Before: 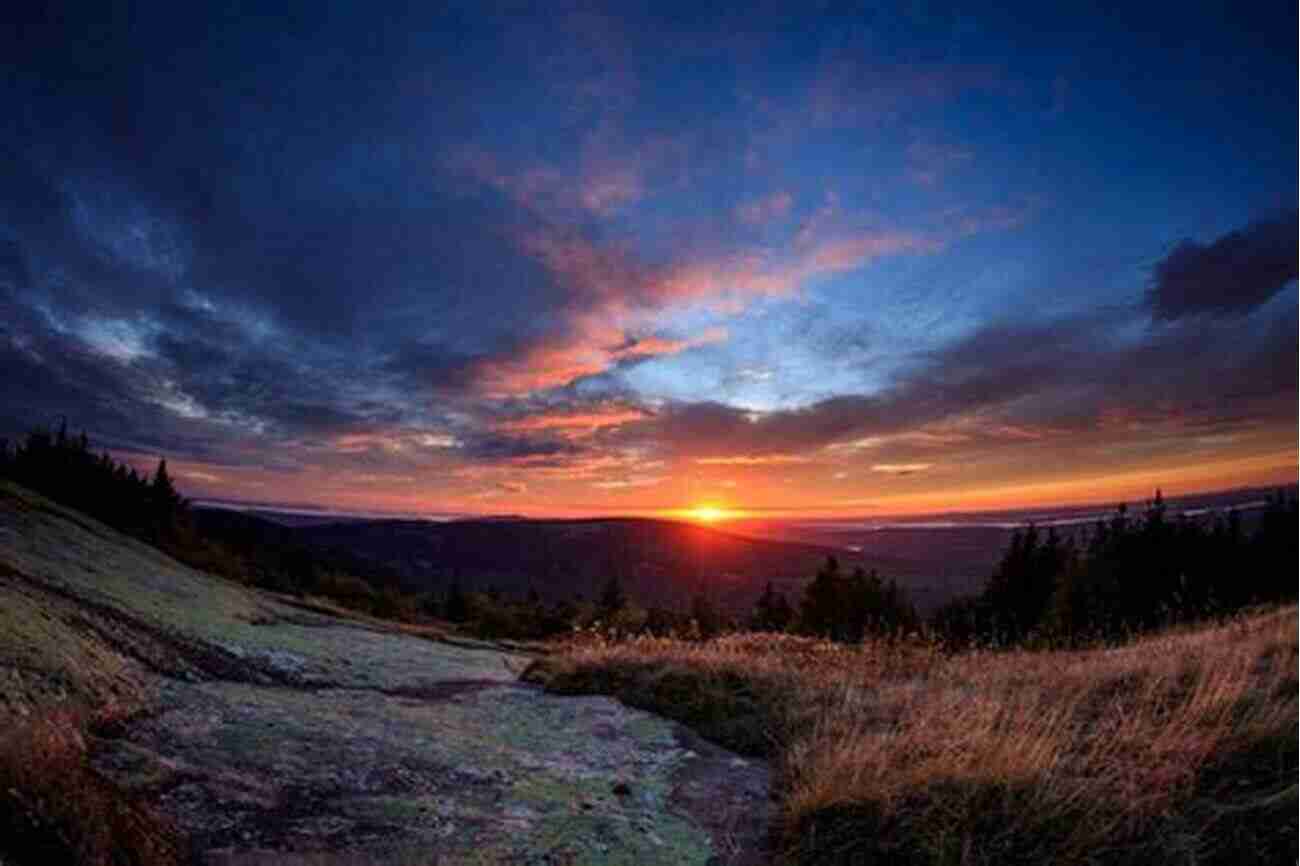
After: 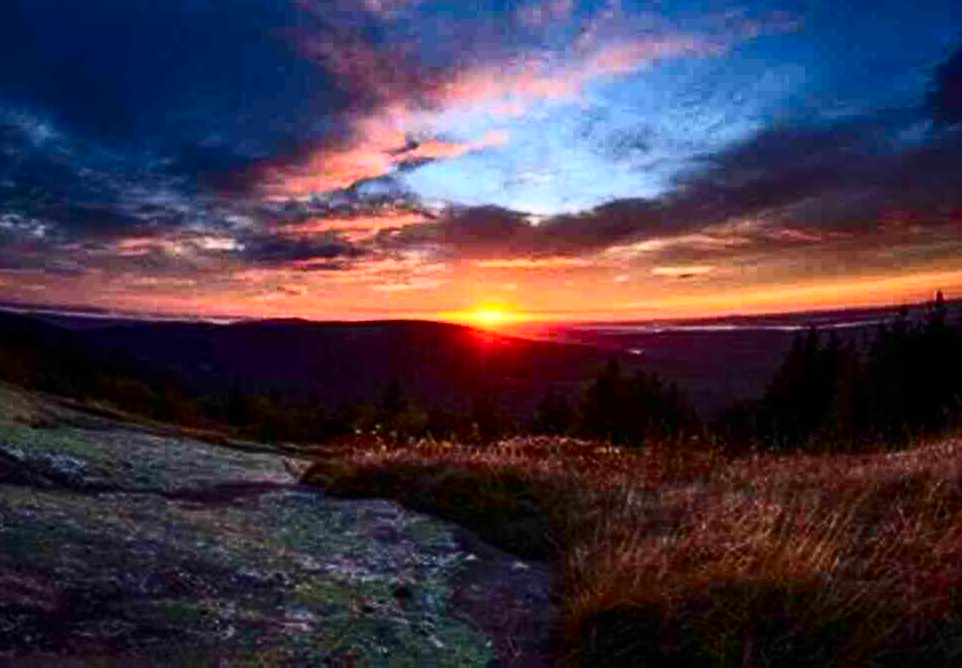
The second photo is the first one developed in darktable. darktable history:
contrast brightness saturation: contrast 0.4, brightness 0.05, saturation 0.25
crop: left 16.871%, top 22.857%, right 9.116%
